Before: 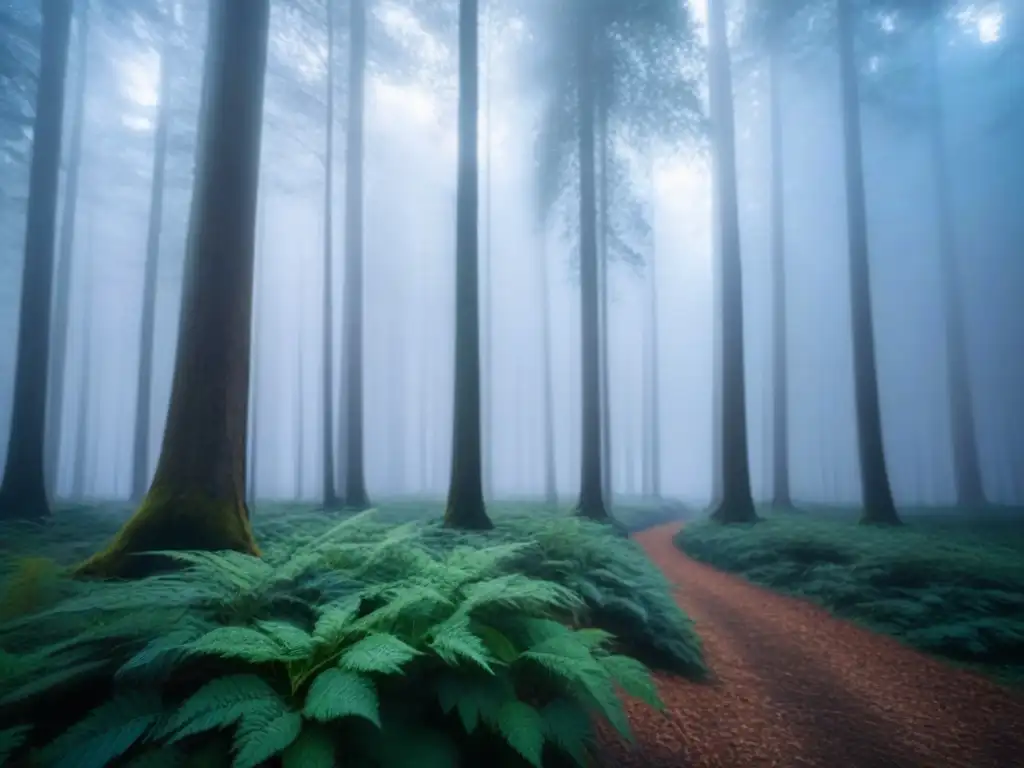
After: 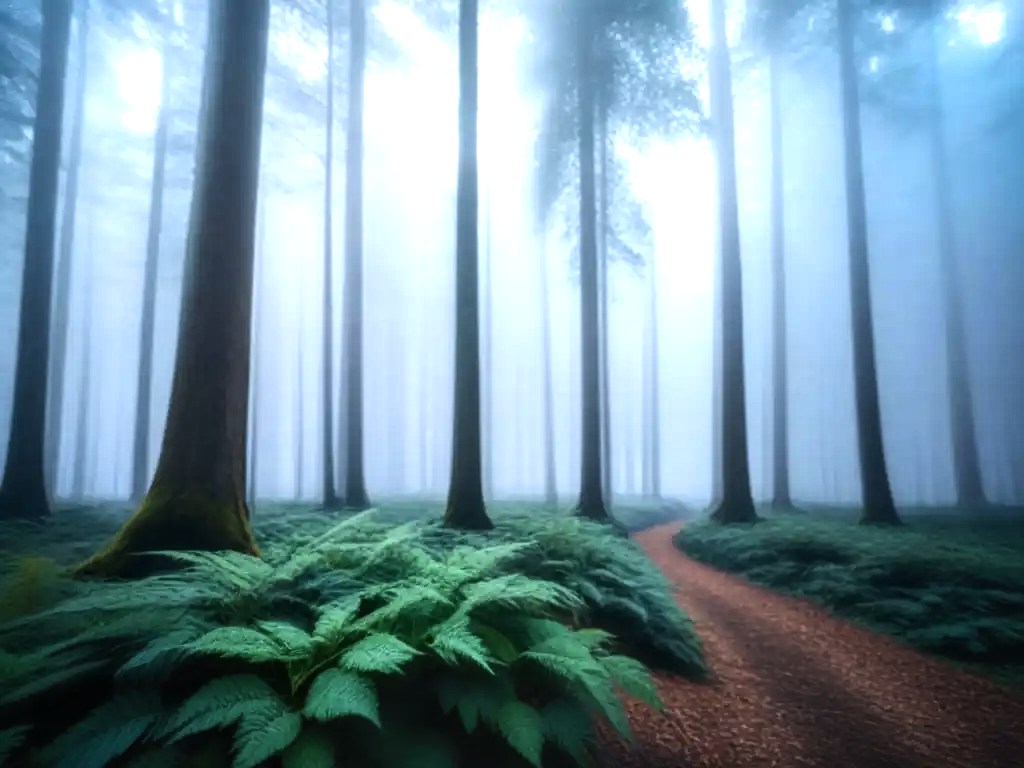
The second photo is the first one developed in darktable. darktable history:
tone equalizer: -8 EV -0.75 EV, -7 EV -0.7 EV, -6 EV -0.6 EV, -5 EV -0.4 EV, -3 EV 0.4 EV, -2 EV 0.6 EV, -1 EV 0.7 EV, +0 EV 0.75 EV, edges refinement/feathering 500, mask exposure compensation -1.57 EV, preserve details no
local contrast: on, module defaults
